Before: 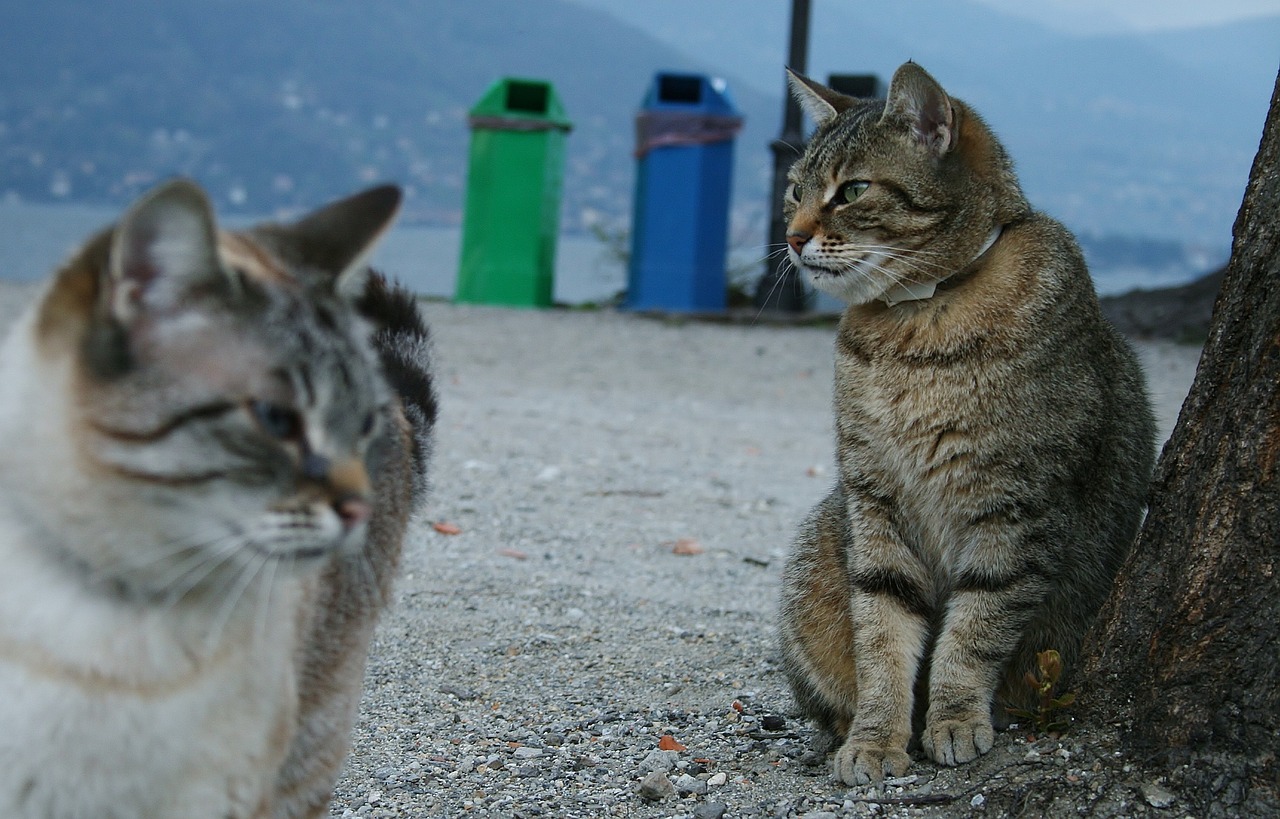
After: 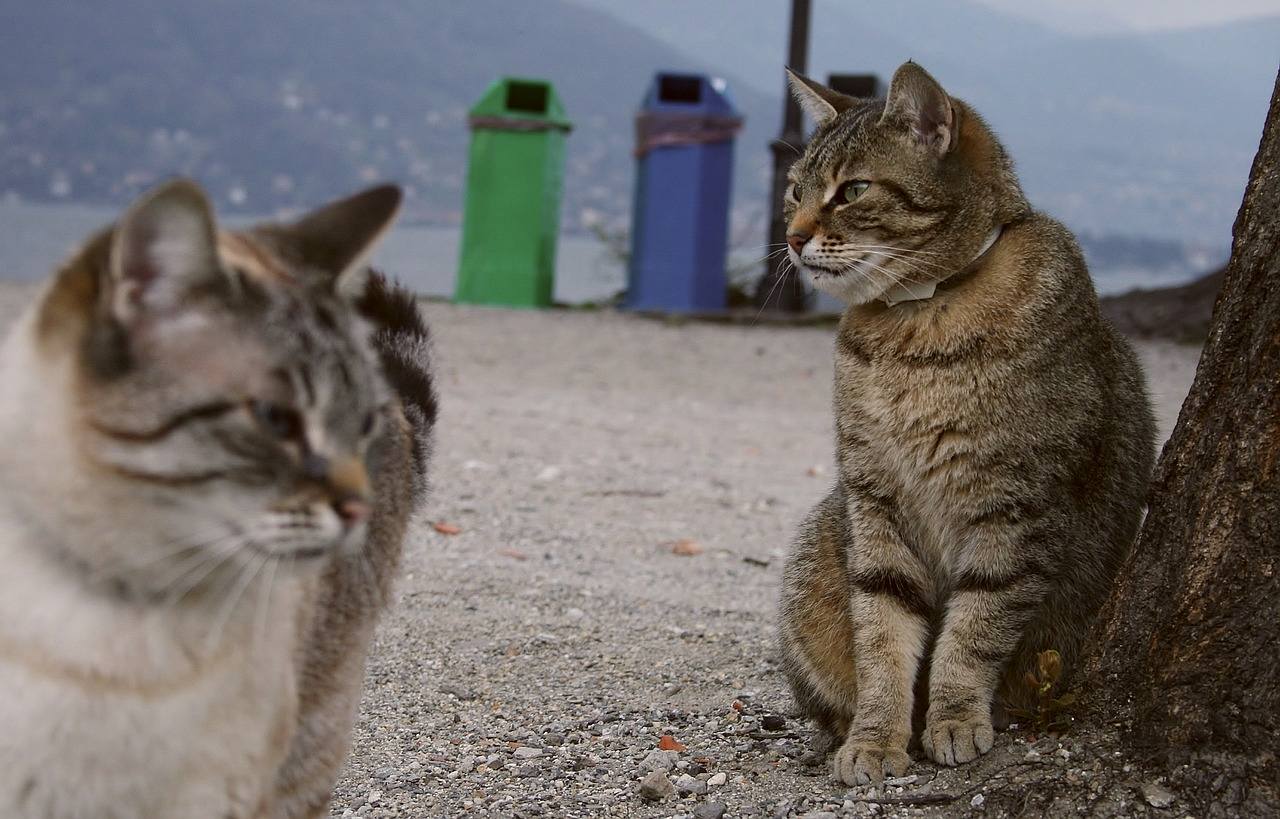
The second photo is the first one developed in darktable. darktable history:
color correction: highlights a* 6.37, highlights b* 7.52, shadows a* 6.18, shadows b* 6.89, saturation 0.89
